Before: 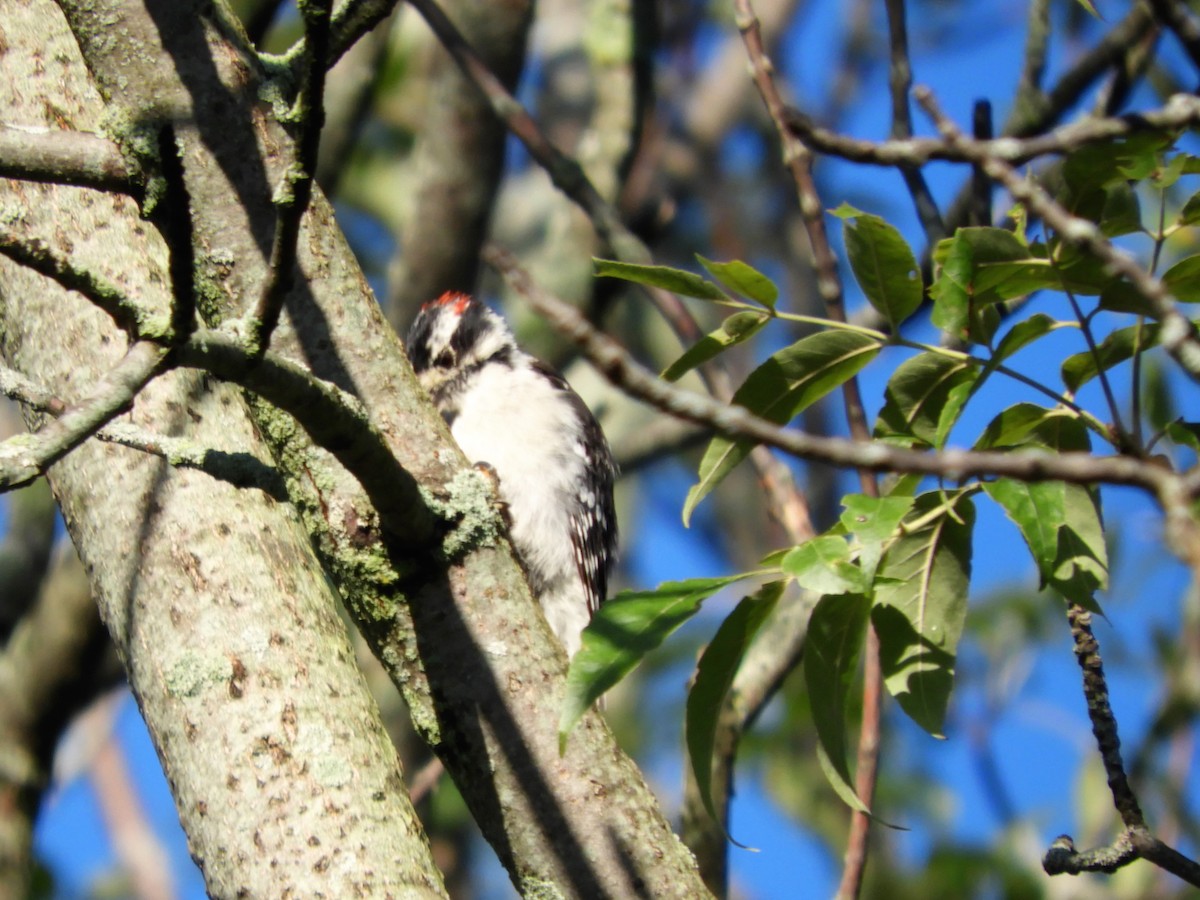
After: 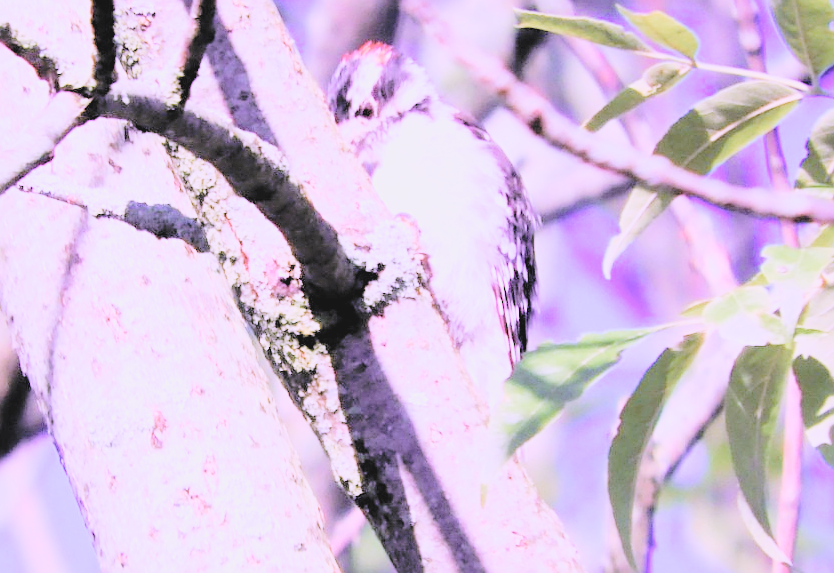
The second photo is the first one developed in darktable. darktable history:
sharpen: on, module defaults
exposure: black level correction 0.001, exposure 0.499 EV, compensate exposure bias true, compensate highlight preservation false
crop: left 6.657%, top 27.667%, right 23.812%, bottom 8.588%
color balance rgb: power › hue 60.24°, perceptual saturation grading › global saturation 20%, perceptual saturation grading › highlights -24.8%, perceptual saturation grading › shadows 49.878%, perceptual brilliance grading › global brilliance 12.434%, perceptual brilliance grading › highlights 14.978%
color calibration: illuminant custom, x 0.379, y 0.479, temperature 4456.98 K
contrast brightness saturation: brightness 0.986
tone curve: curves: ch0 [(0, 0) (0.087, 0.054) (0.281, 0.245) (0.506, 0.526) (0.8, 0.824) (0.994, 0.955)]; ch1 [(0, 0) (0.27, 0.195) (0.406, 0.435) (0.452, 0.474) (0.495, 0.5) (0.514, 0.508) (0.563, 0.584) (0.654, 0.689) (1, 1)]; ch2 [(0, 0) (0.269, 0.299) (0.459, 0.441) (0.498, 0.499) (0.523, 0.52) (0.551, 0.549) (0.633, 0.625) (0.659, 0.681) (0.718, 0.764) (1, 1)], preserve colors none
filmic rgb: black relative exposure -7.65 EV, white relative exposure 4.56 EV, threshold 3.04 EV, hardness 3.61, iterations of high-quality reconstruction 0, enable highlight reconstruction true
